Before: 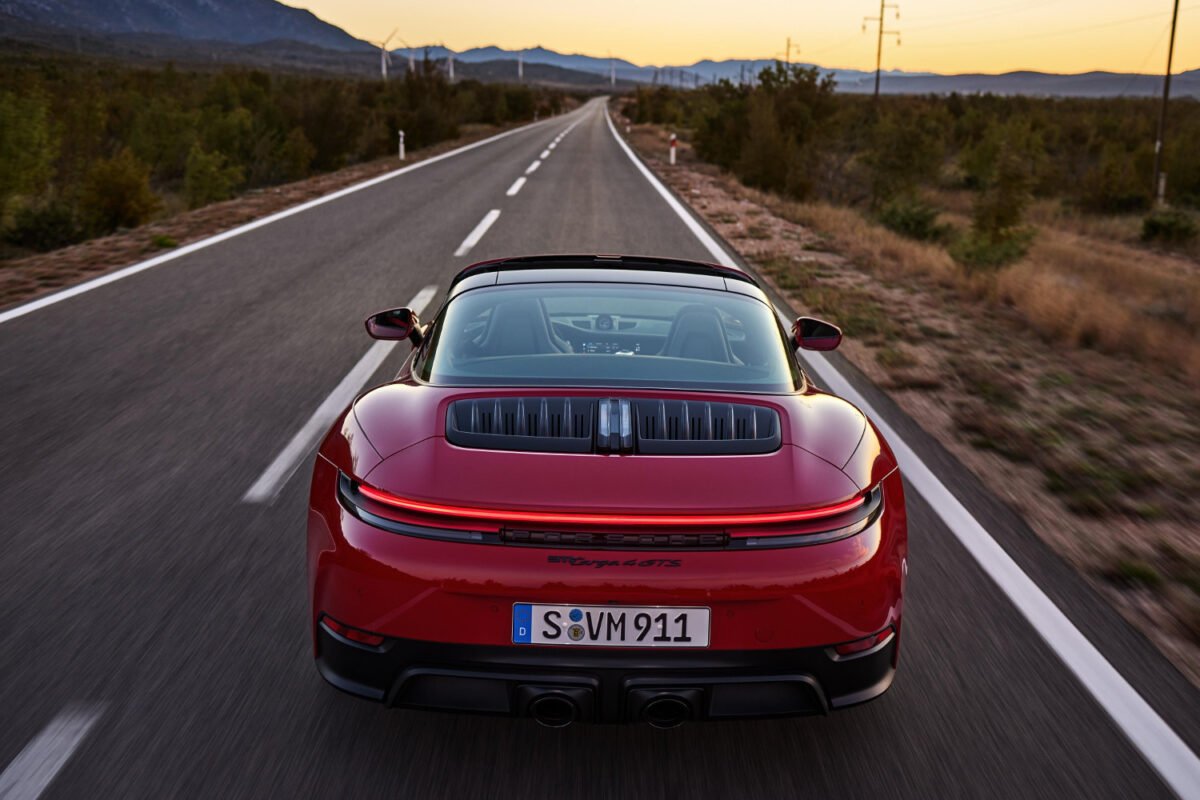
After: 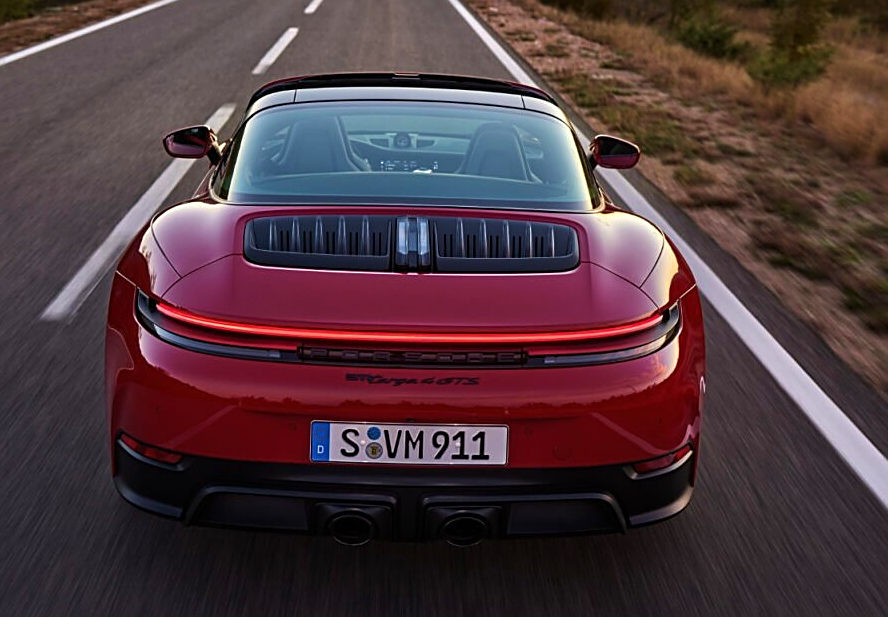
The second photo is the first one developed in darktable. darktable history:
crop: left 16.871%, top 22.857%, right 9.116%
velvia: strength 27%
sharpen: on, module defaults
